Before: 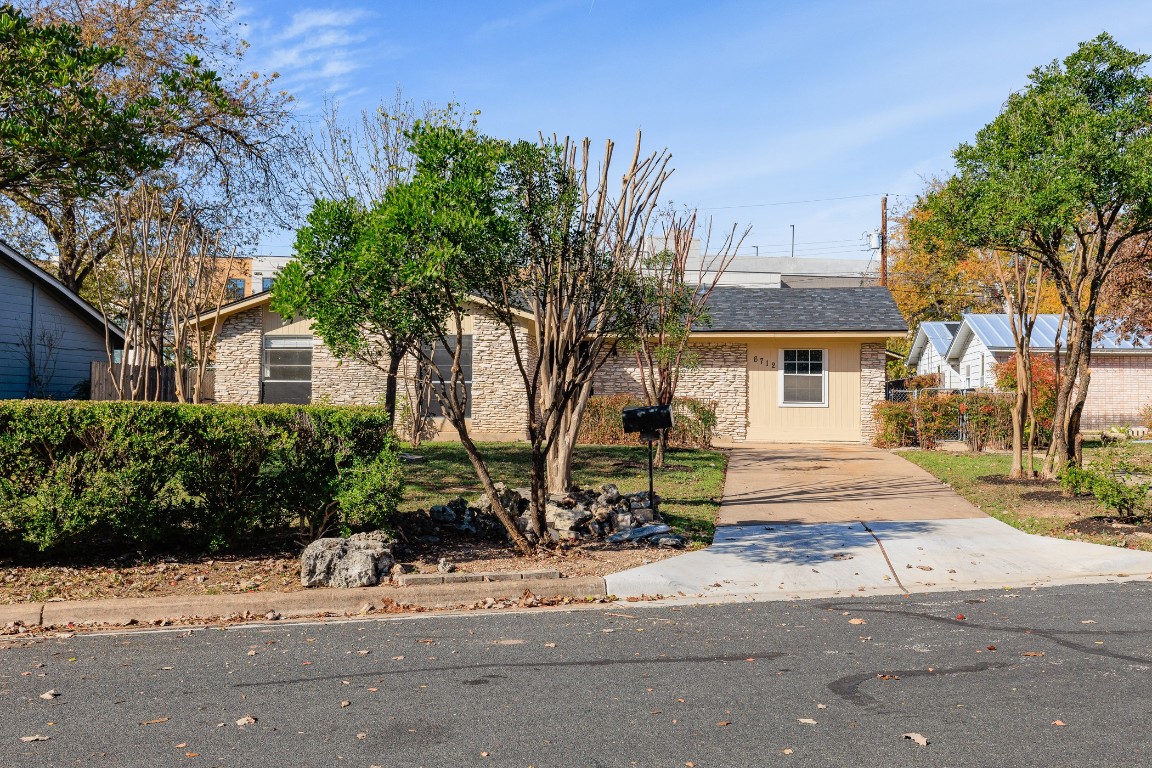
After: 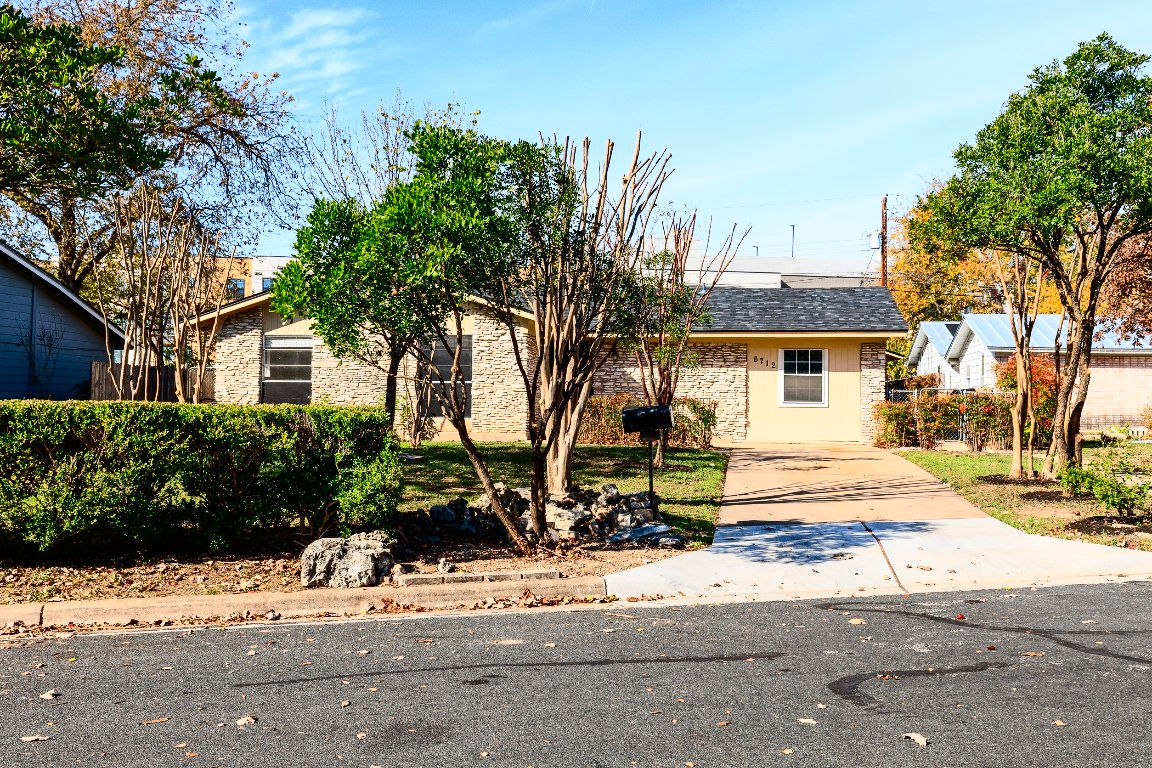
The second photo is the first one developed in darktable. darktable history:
contrast brightness saturation: contrast 0.404, brightness 0.043, saturation 0.264
